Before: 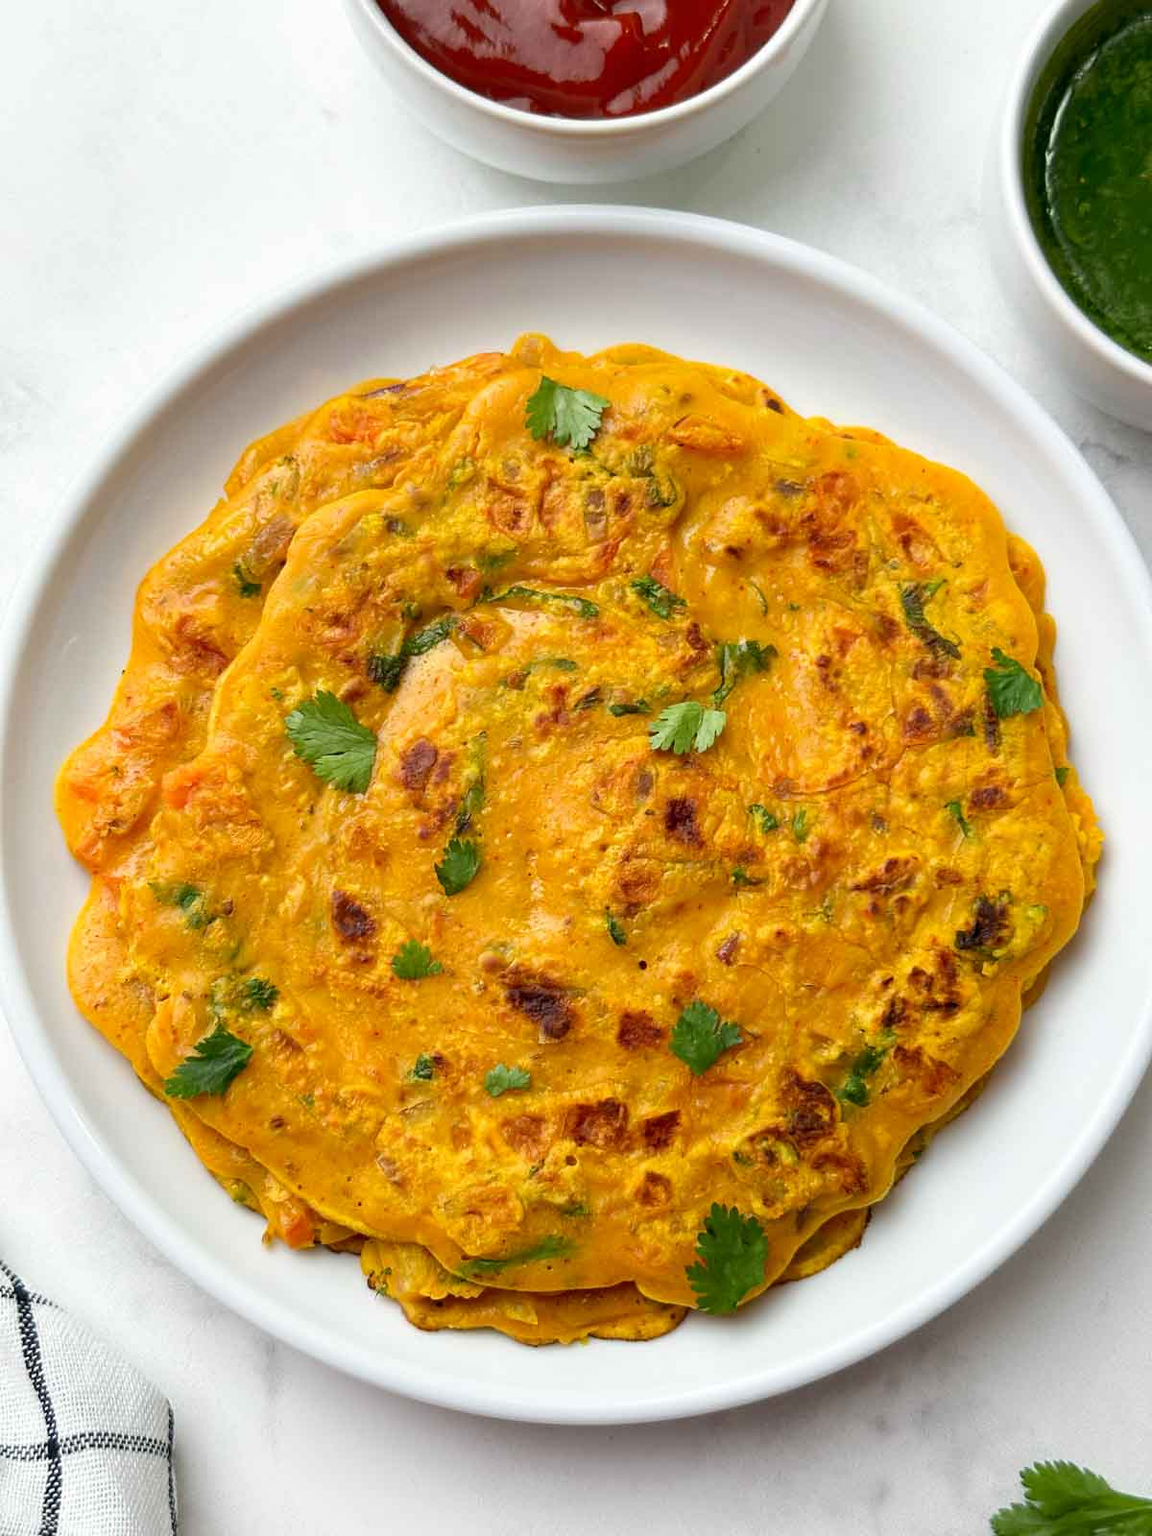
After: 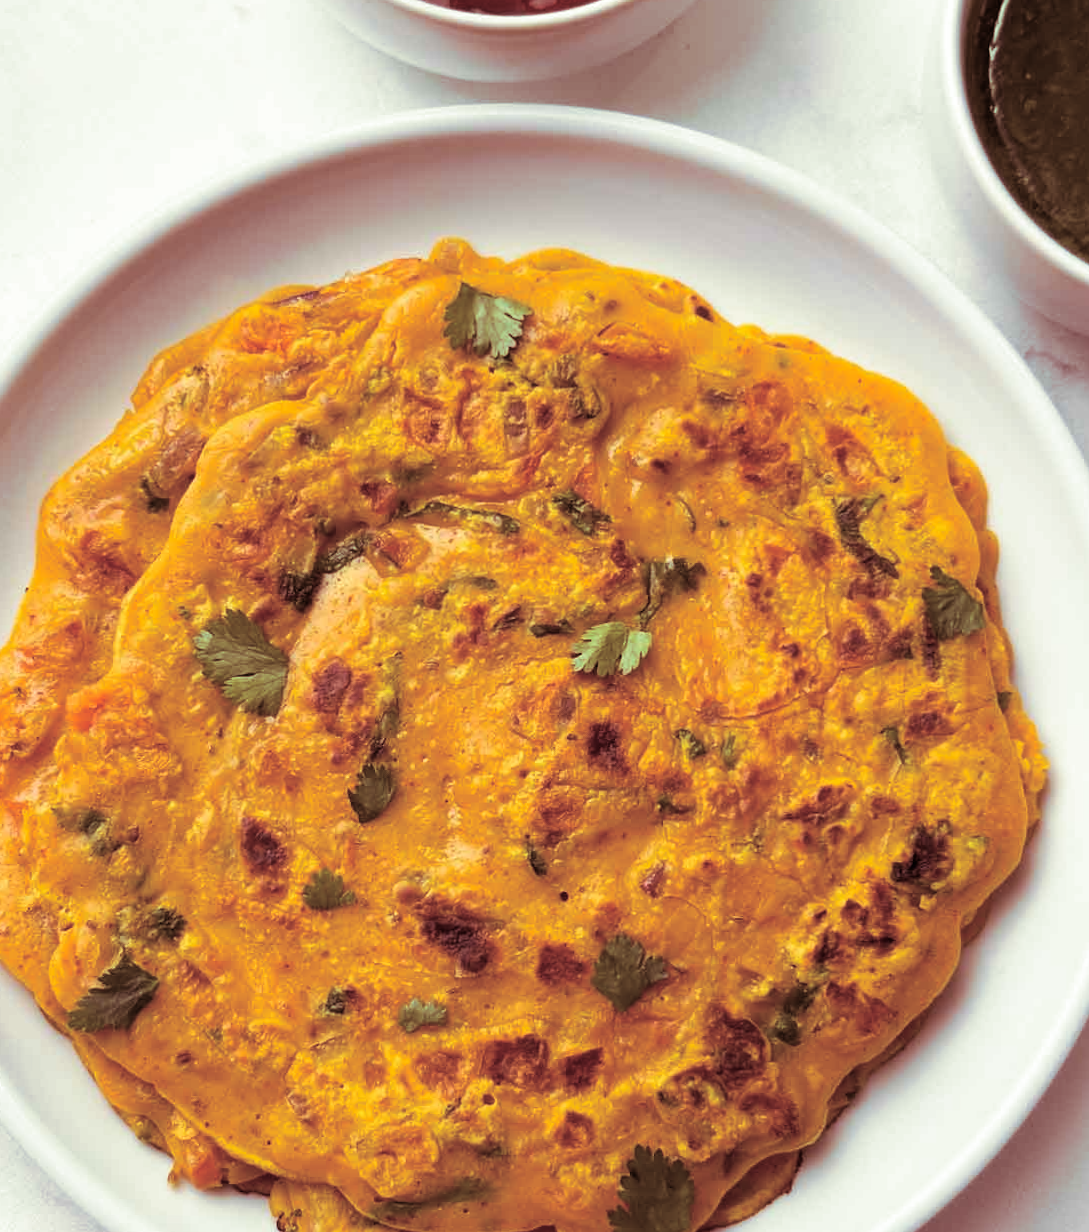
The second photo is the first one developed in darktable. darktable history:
rotate and perspective: rotation 0.192°, lens shift (horizontal) -0.015, crop left 0.005, crop right 0.996, crop top 0.006, crop bottom 0.99
crop: left 8.155%, top 6.611%, bottom 15.385%
split-toning: compress 20%
